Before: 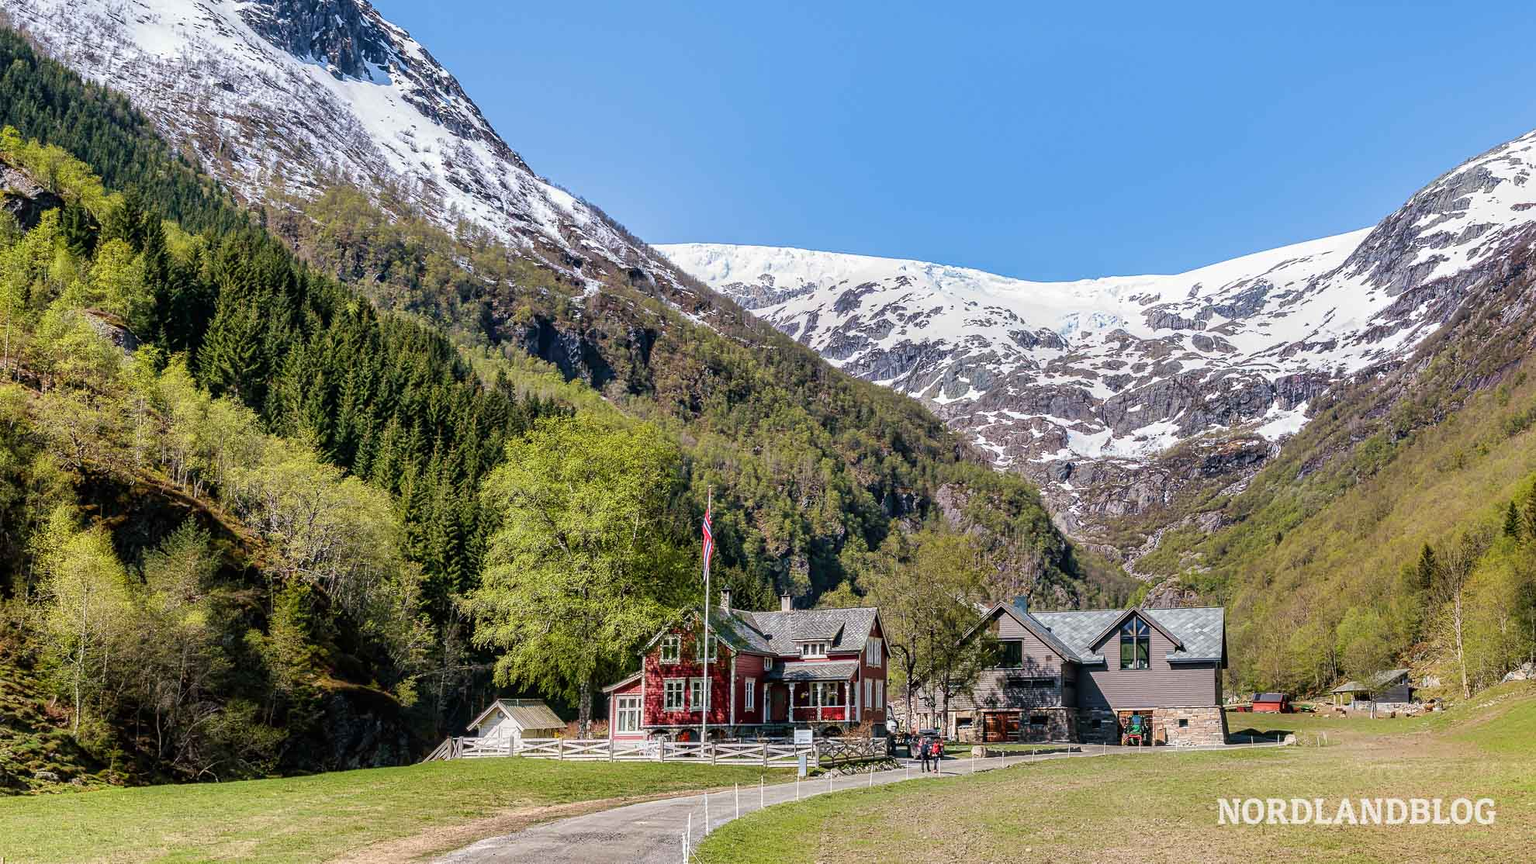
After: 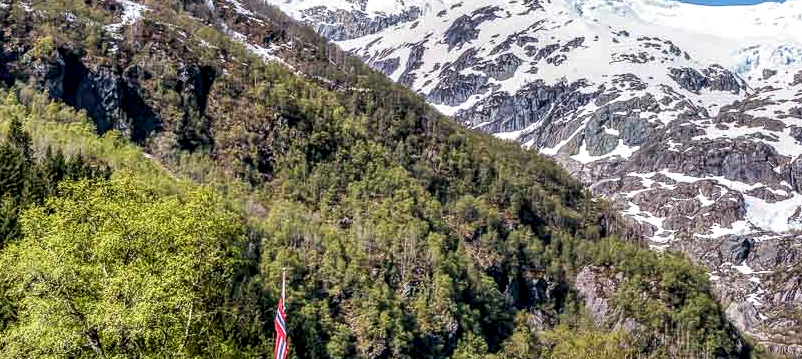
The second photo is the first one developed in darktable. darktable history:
crop: left 31.871%, top 32.226%, right 27.599%, bottom 35.494%
base curve: curves: ch0 [(0, 0) (0.989, 0.992)], preserve colors none
tone equalizer: -8 EV -0.571 EV, mask exposure compensation -0.507 EV
local contrast: detail 150%
